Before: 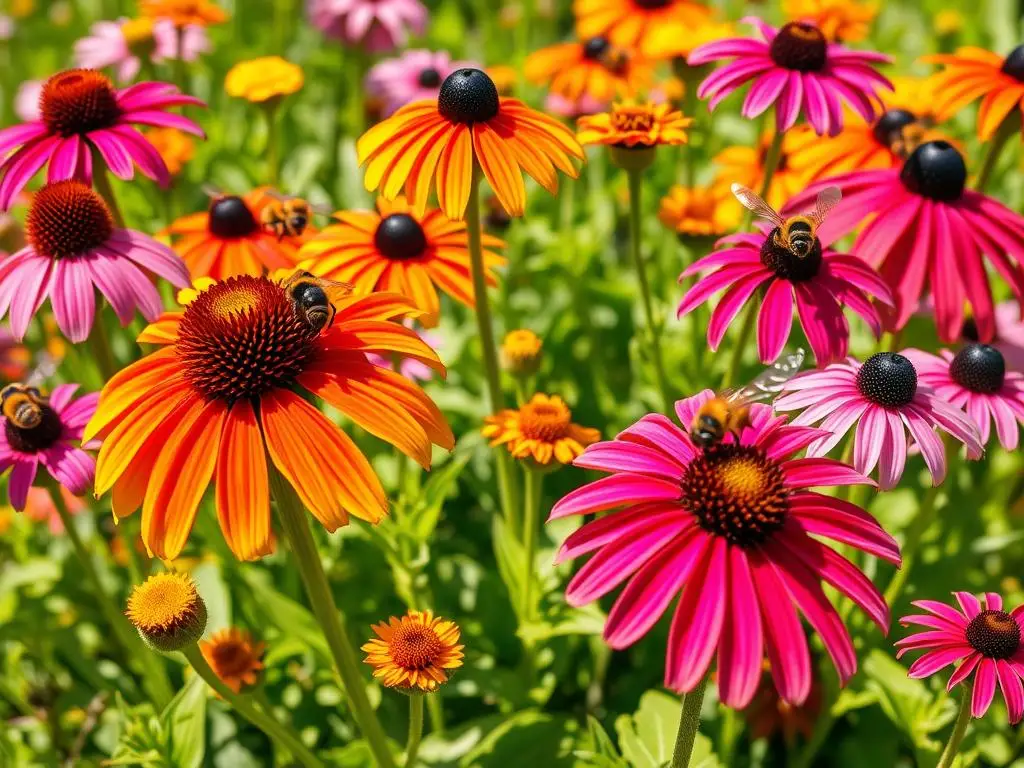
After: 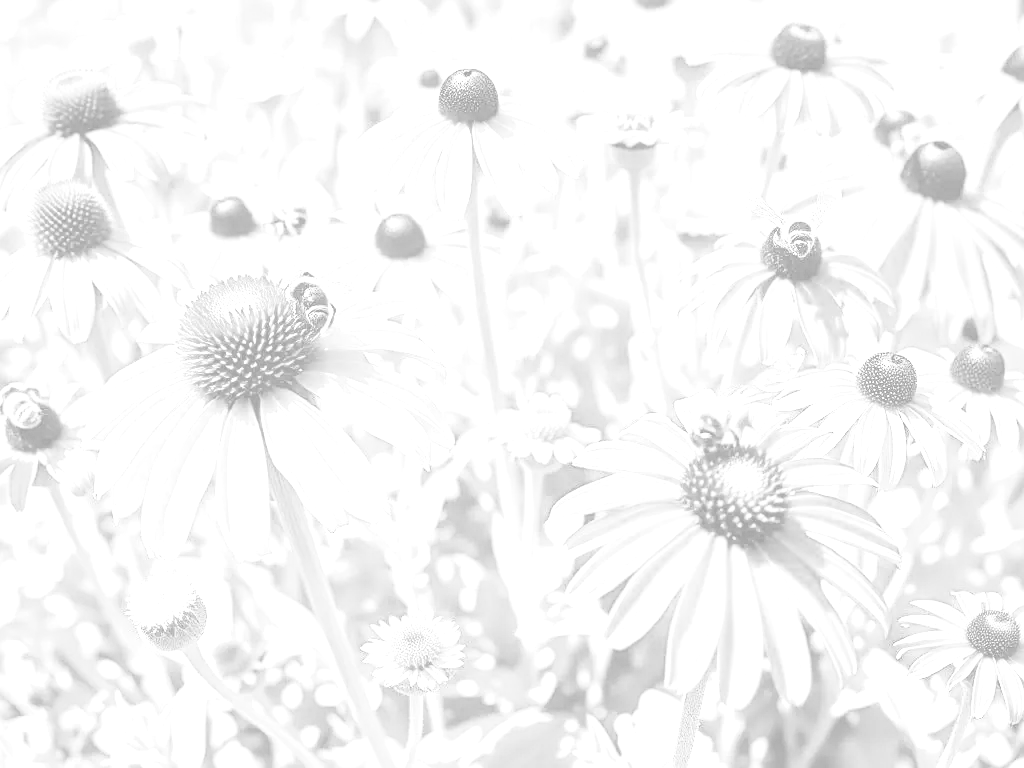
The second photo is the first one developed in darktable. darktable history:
contrast brightness saturation: contrast 0.2, brightness 0.16, saturation 0.22
exposure: exposure 3 EV, compensate highlight preservation false
colorize: hue 331.2°, saturation 75%, source mix 30.28%, lightness 70.52%, version 1
color balance: on, module defaults
sharpen: on, module defaults
monochrome: on, module defaults
